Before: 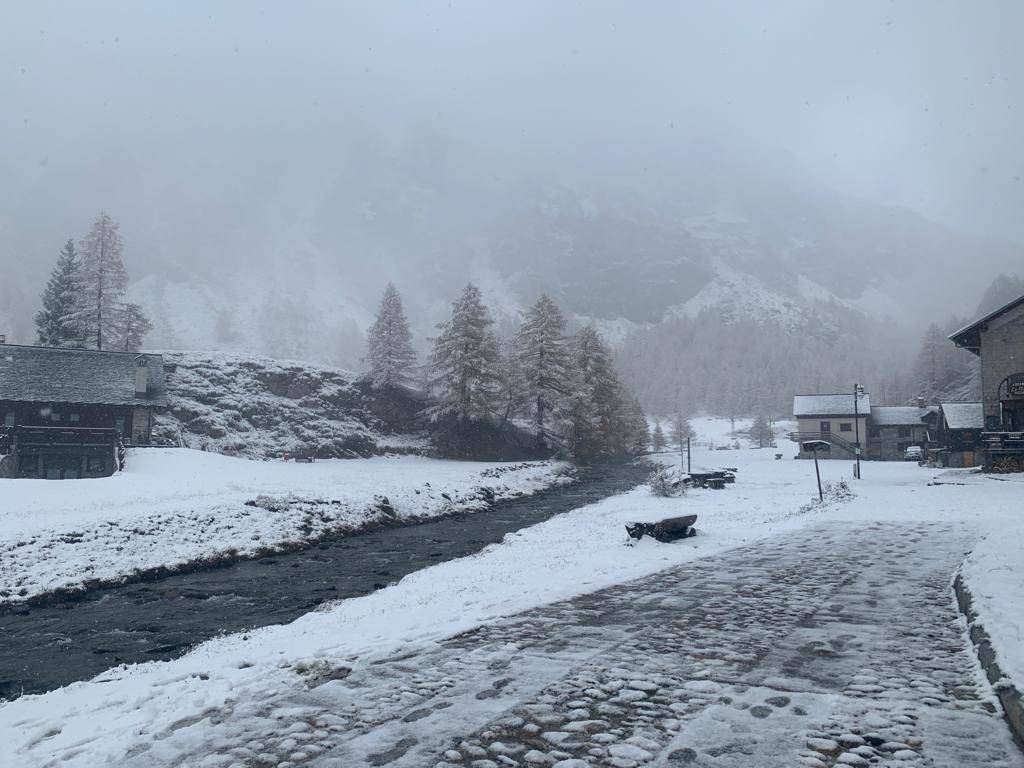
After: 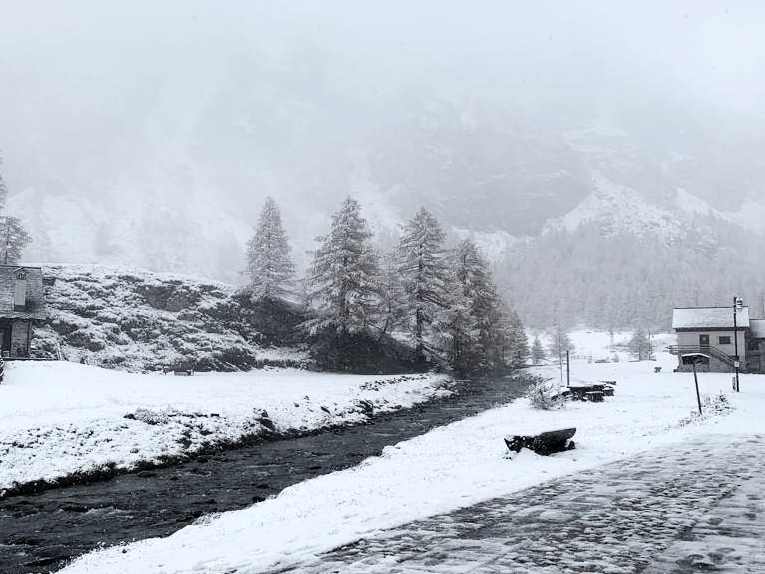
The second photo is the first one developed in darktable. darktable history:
levels: mode automatic, black 0.023%, white 99.97%, levels [0.062, 0.494, 0.925]
crop and rotate: left 11.831%, top 11.346%, right 13.429%, bottom 13.899%
filmic rgb: black relative exposure -5 EV, hardness 2.88, contrast 1.3
contrast brightness saturation: contrast -0.05, saturation -0.41
